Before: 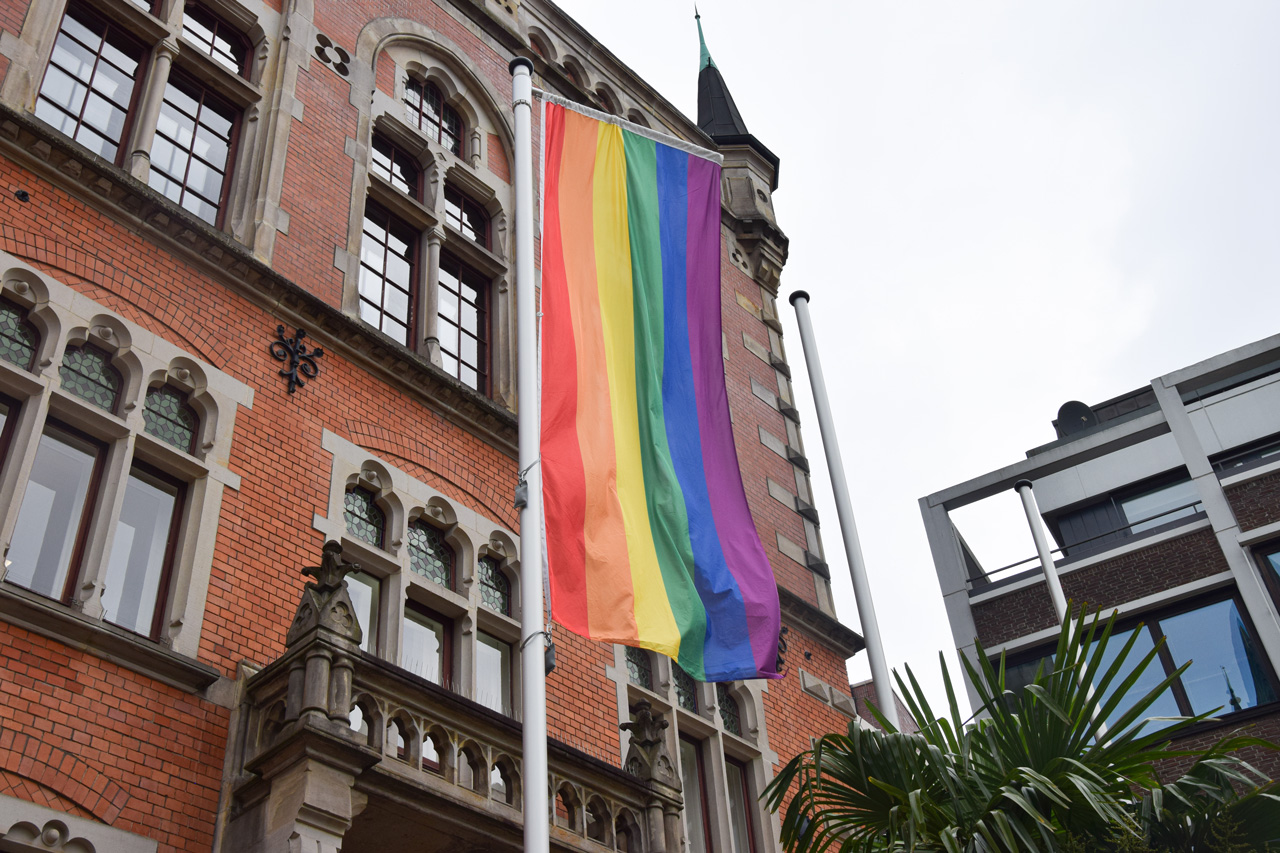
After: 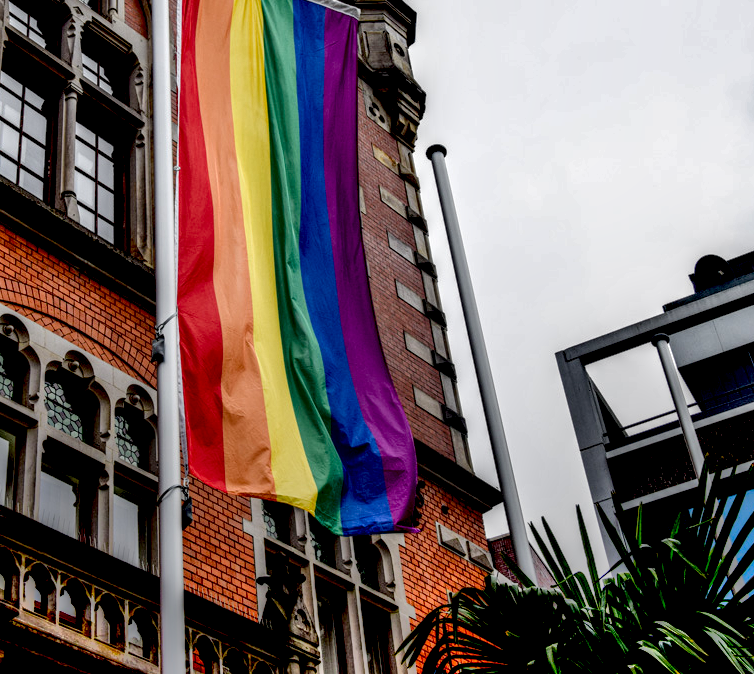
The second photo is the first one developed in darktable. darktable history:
exposure: black level correction 0.056, exposure -0.036 EV, compensate highlight preservation false
local contrast: highlights 19%, detail 187%
shadows and highlights: shadows 58.31, soften with gaussian
crop and rotate: left 28.384%, top 17.16%, right 12.695%, bottom 3.801%
